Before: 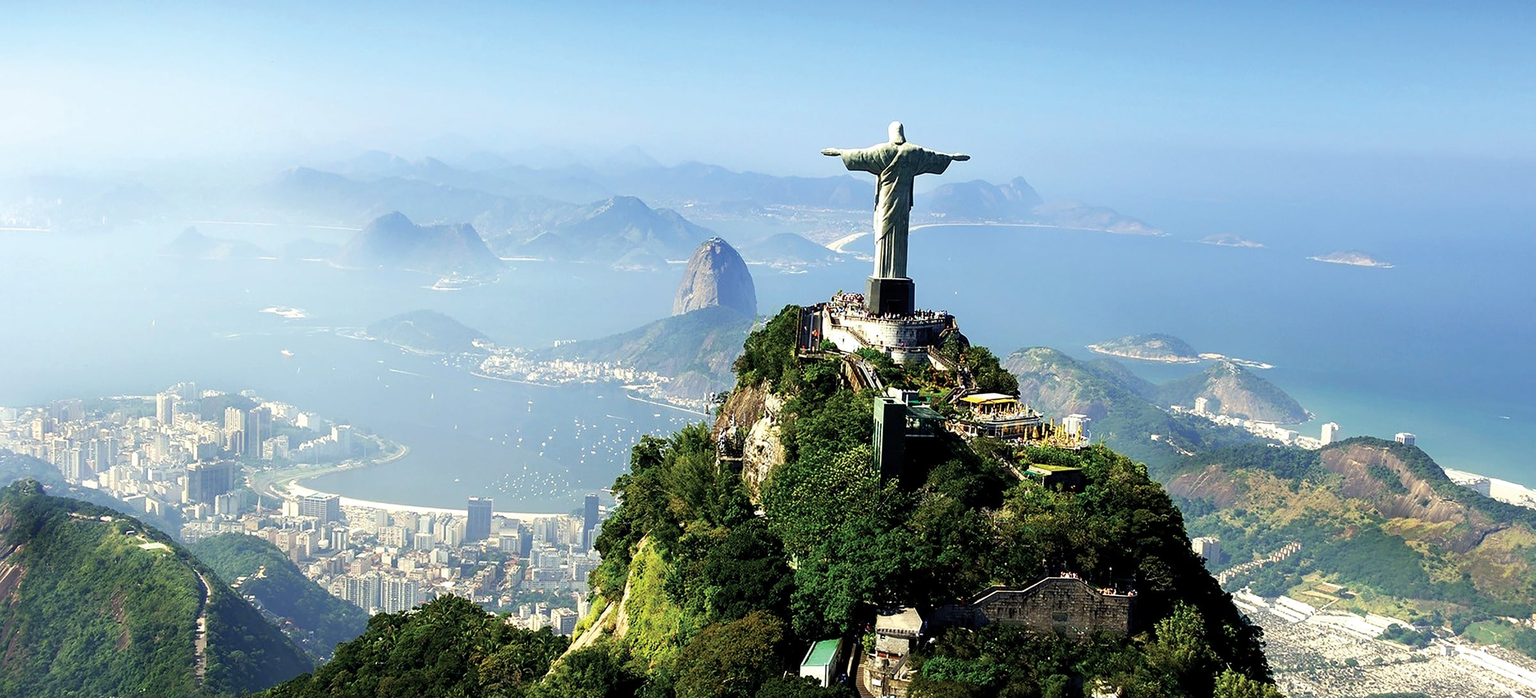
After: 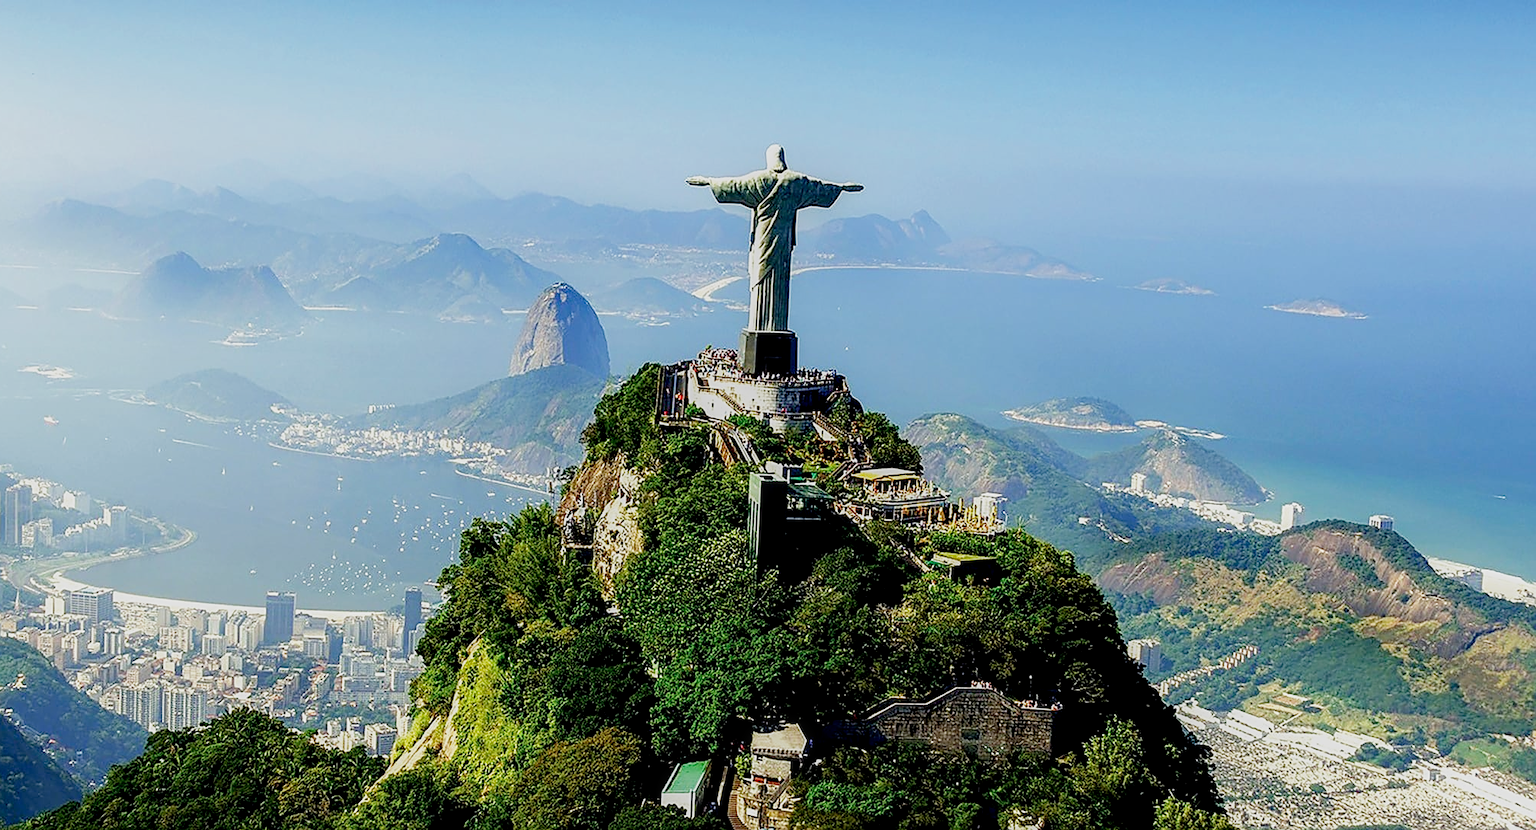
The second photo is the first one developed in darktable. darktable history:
filmic rgb: middle gray luminance 18.29%, black relative exposure -9.01 EV, white relative exposure 3.73 EV, threshold 3.06 EV, target black luminance 0%, hardness 4.92, latitude 67.69%, contrast 0.94, highlights saturation mix 20.38%, shadows ↔ highlights balance 22.09%, preserve chrominance no, color science v5 (2021), enable highlight reconstruction true
exposure: compensate exposure bias true, compensate highlight preservation false
crop: left 15.933%
sharpen: on, module defaults
local contrast: detail 130%
